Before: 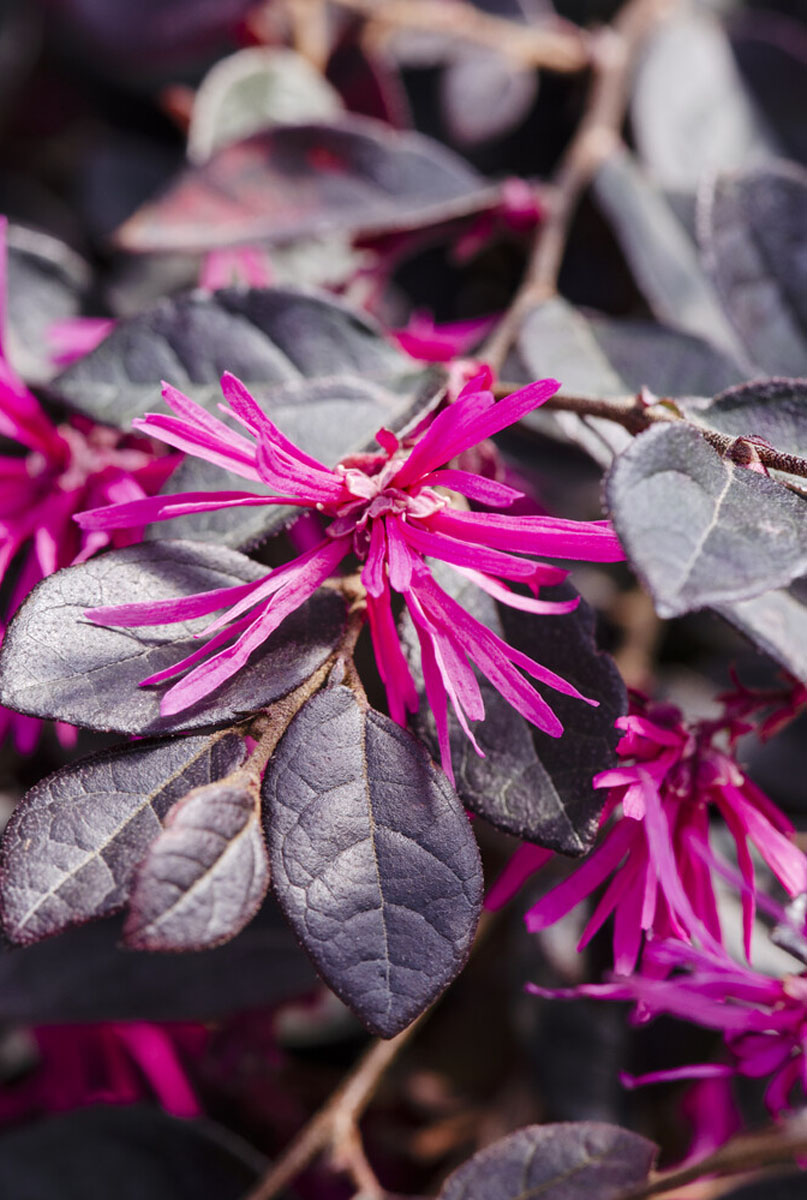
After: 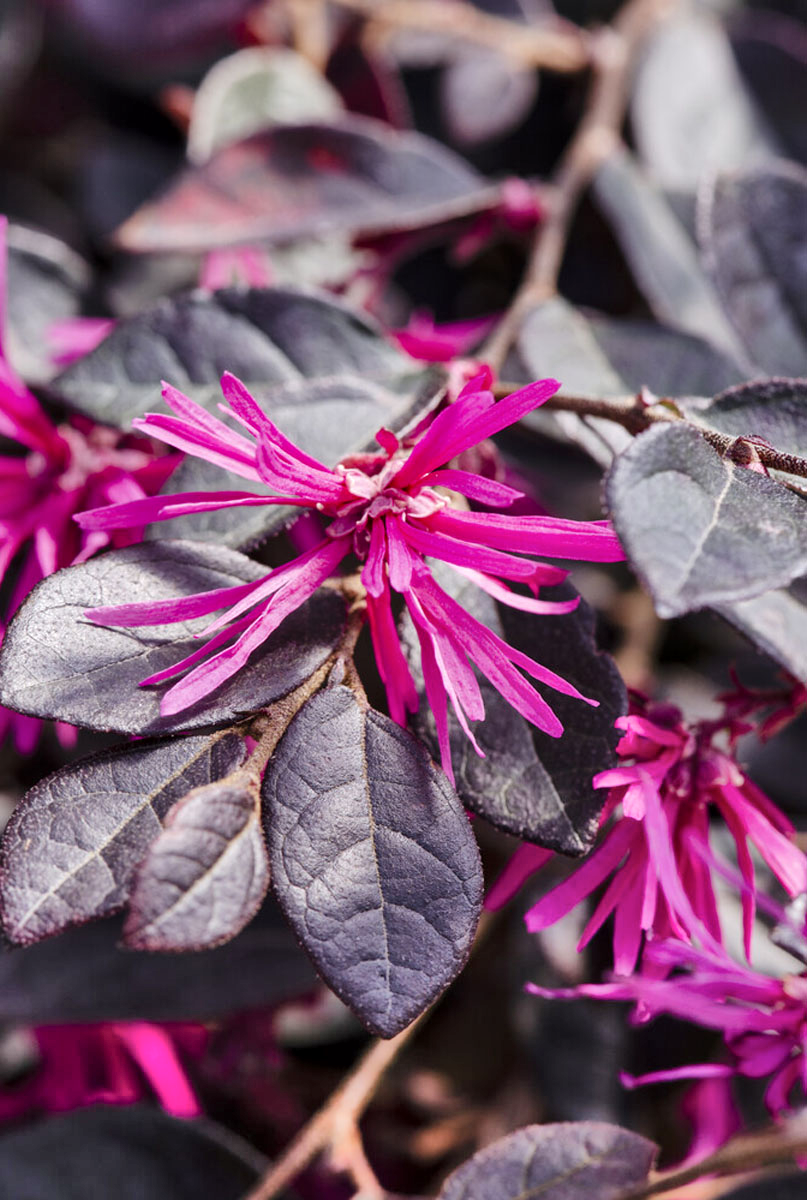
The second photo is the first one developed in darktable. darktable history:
local contrast: mode bilateral grid, contrast 20, coarseness 50, detail 120%, midtone range 0.2
shadows and highlights: shadows 60, soften with gaussian
